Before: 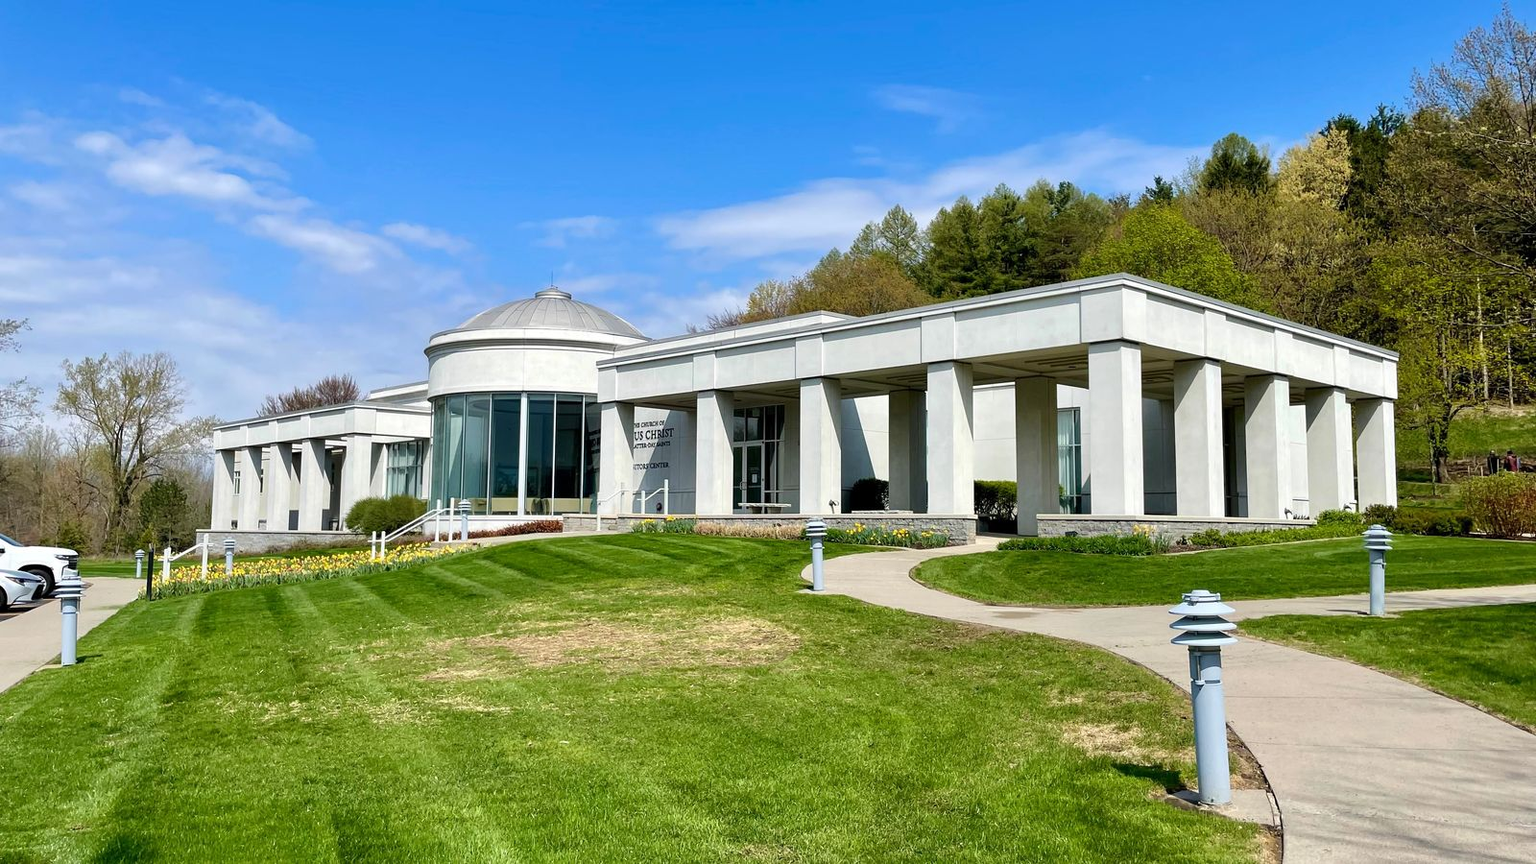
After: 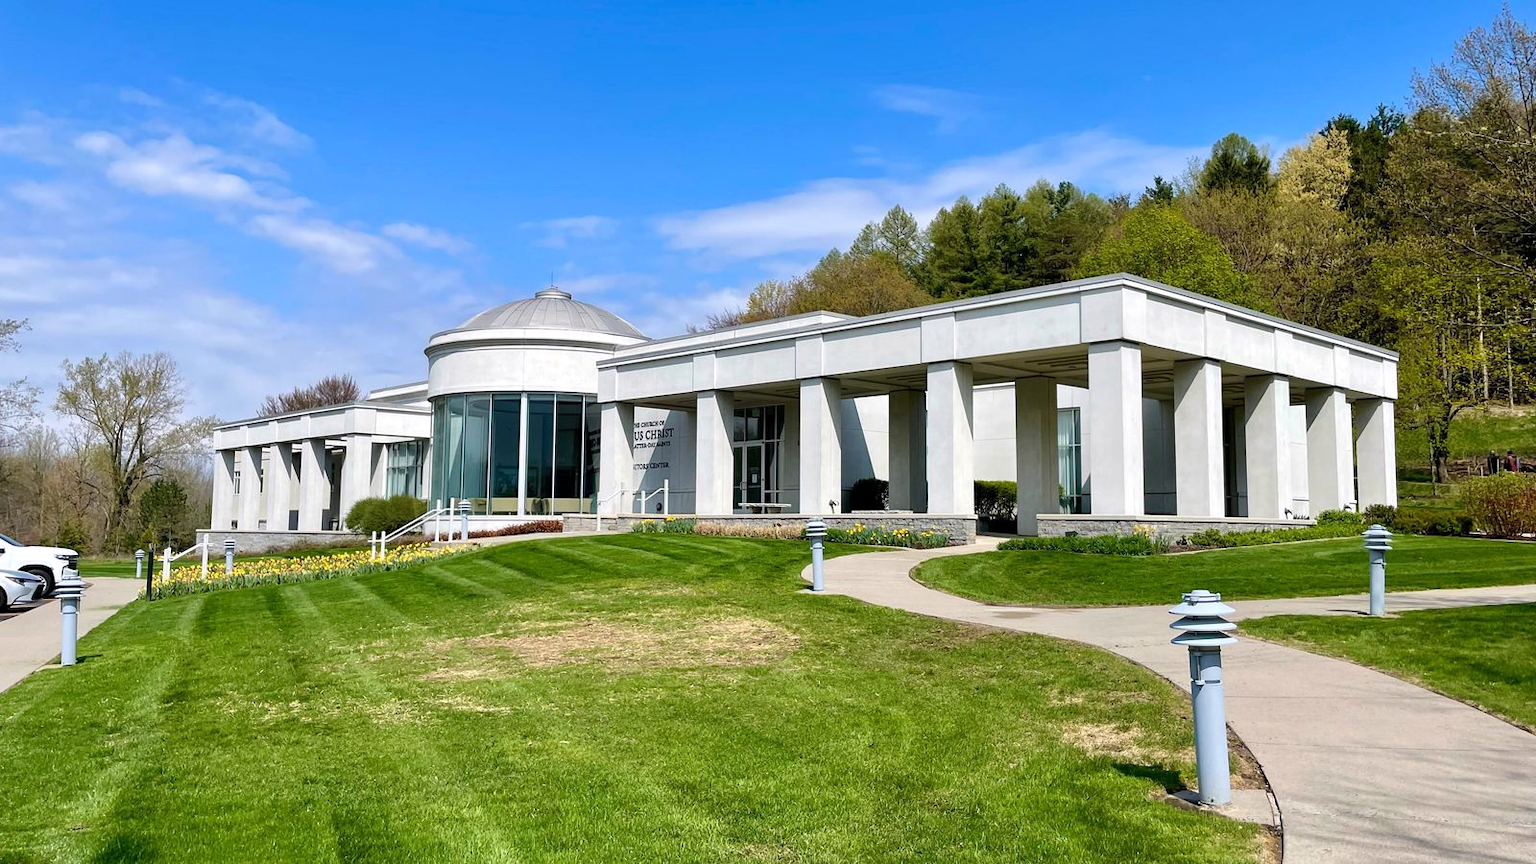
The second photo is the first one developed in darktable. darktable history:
white balance: red 1.009, blue 1.027
exposure: exposure 0.02 EV, compensate highlight preservation false
